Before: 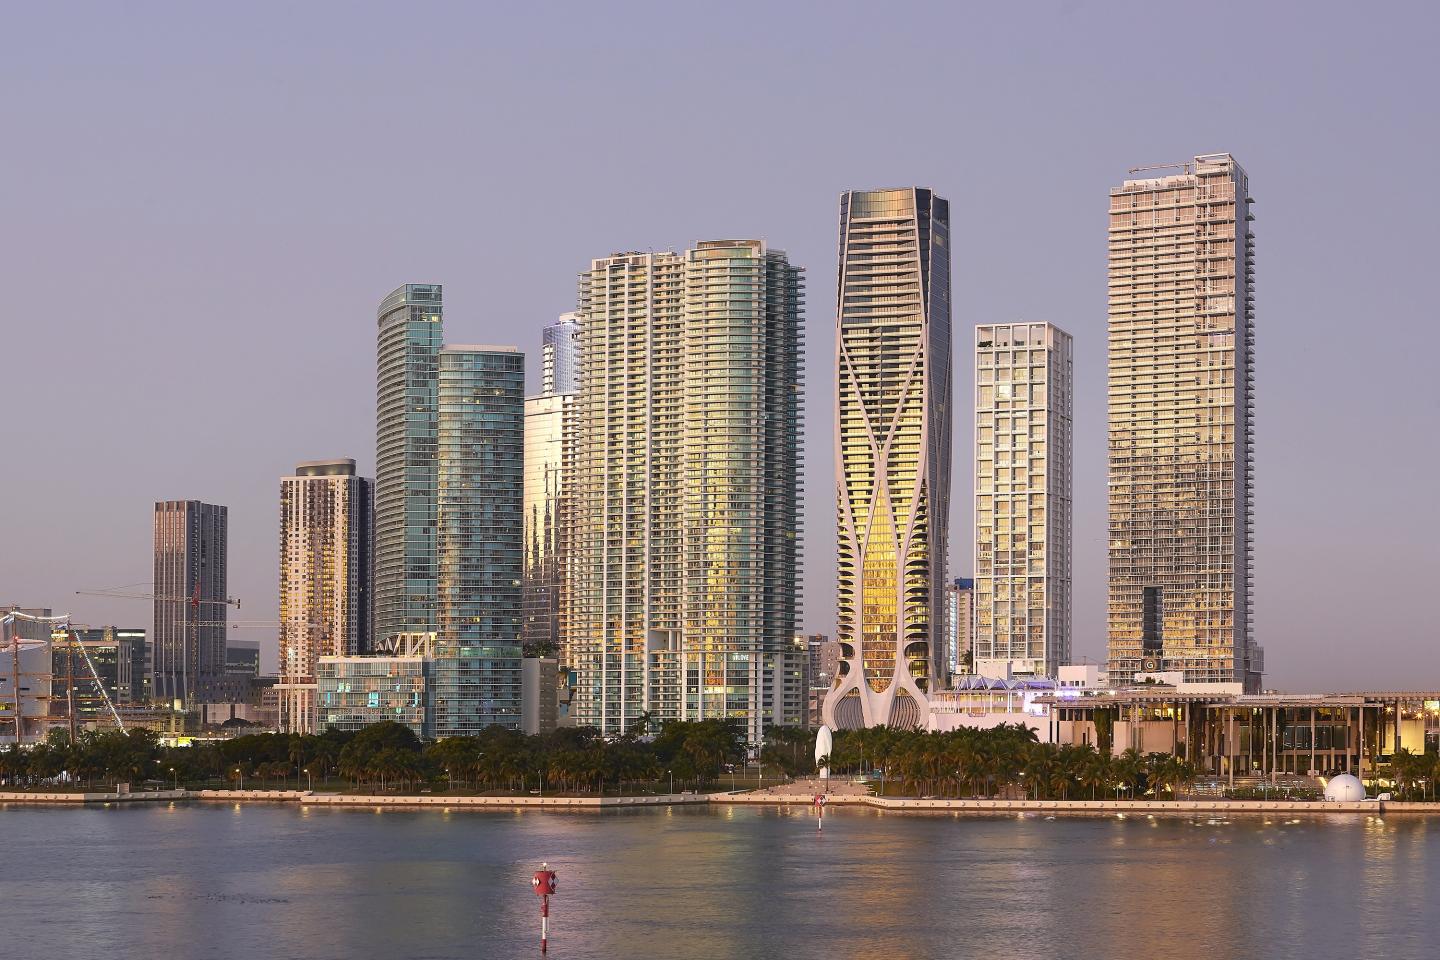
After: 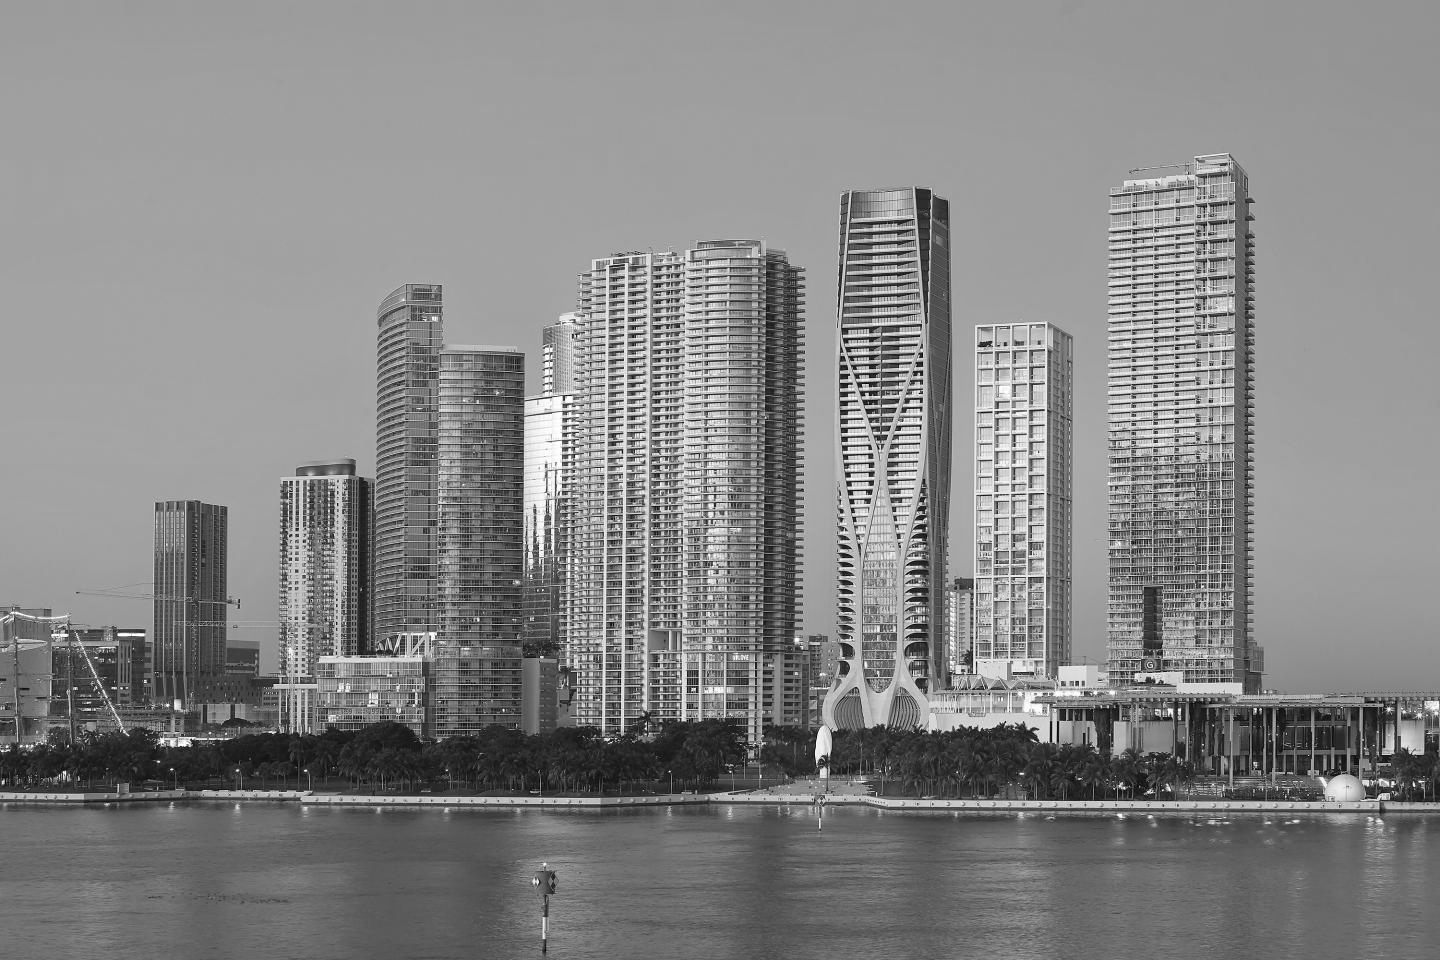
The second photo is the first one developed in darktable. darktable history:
color calibration: illuminant custom, x 0.348, y 0.366, temperature 4940.58 K
white balance: red 1.05, blue 1.072
monochrome: a 0, b 0, size 0.5, highlights 0.57
